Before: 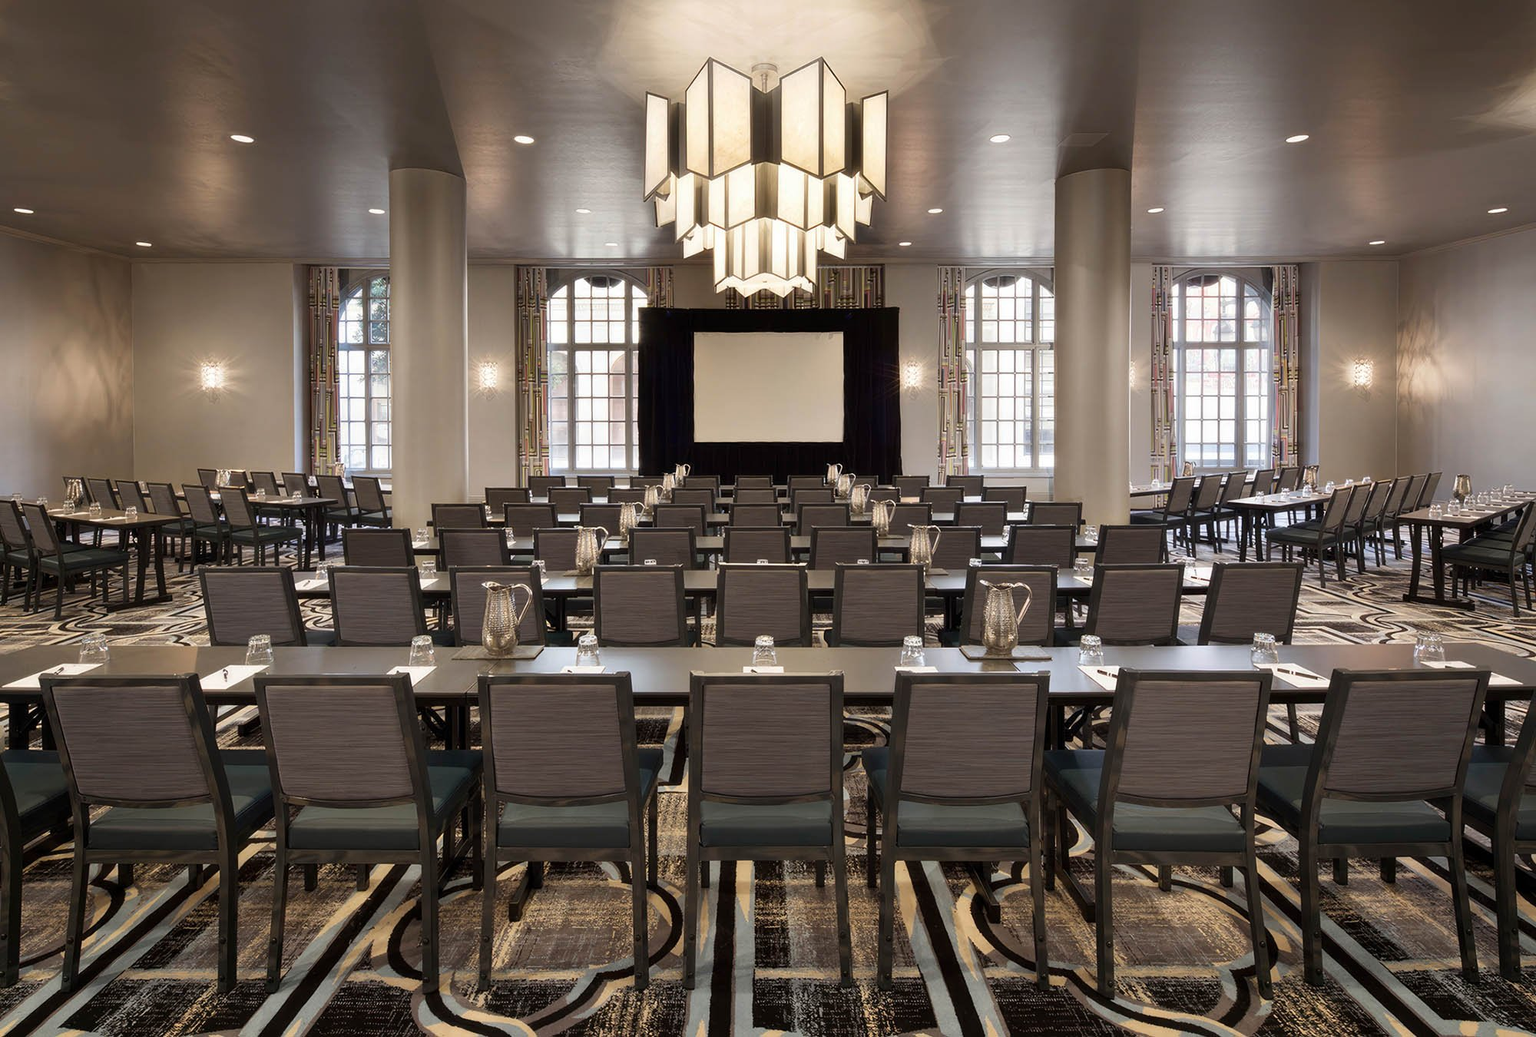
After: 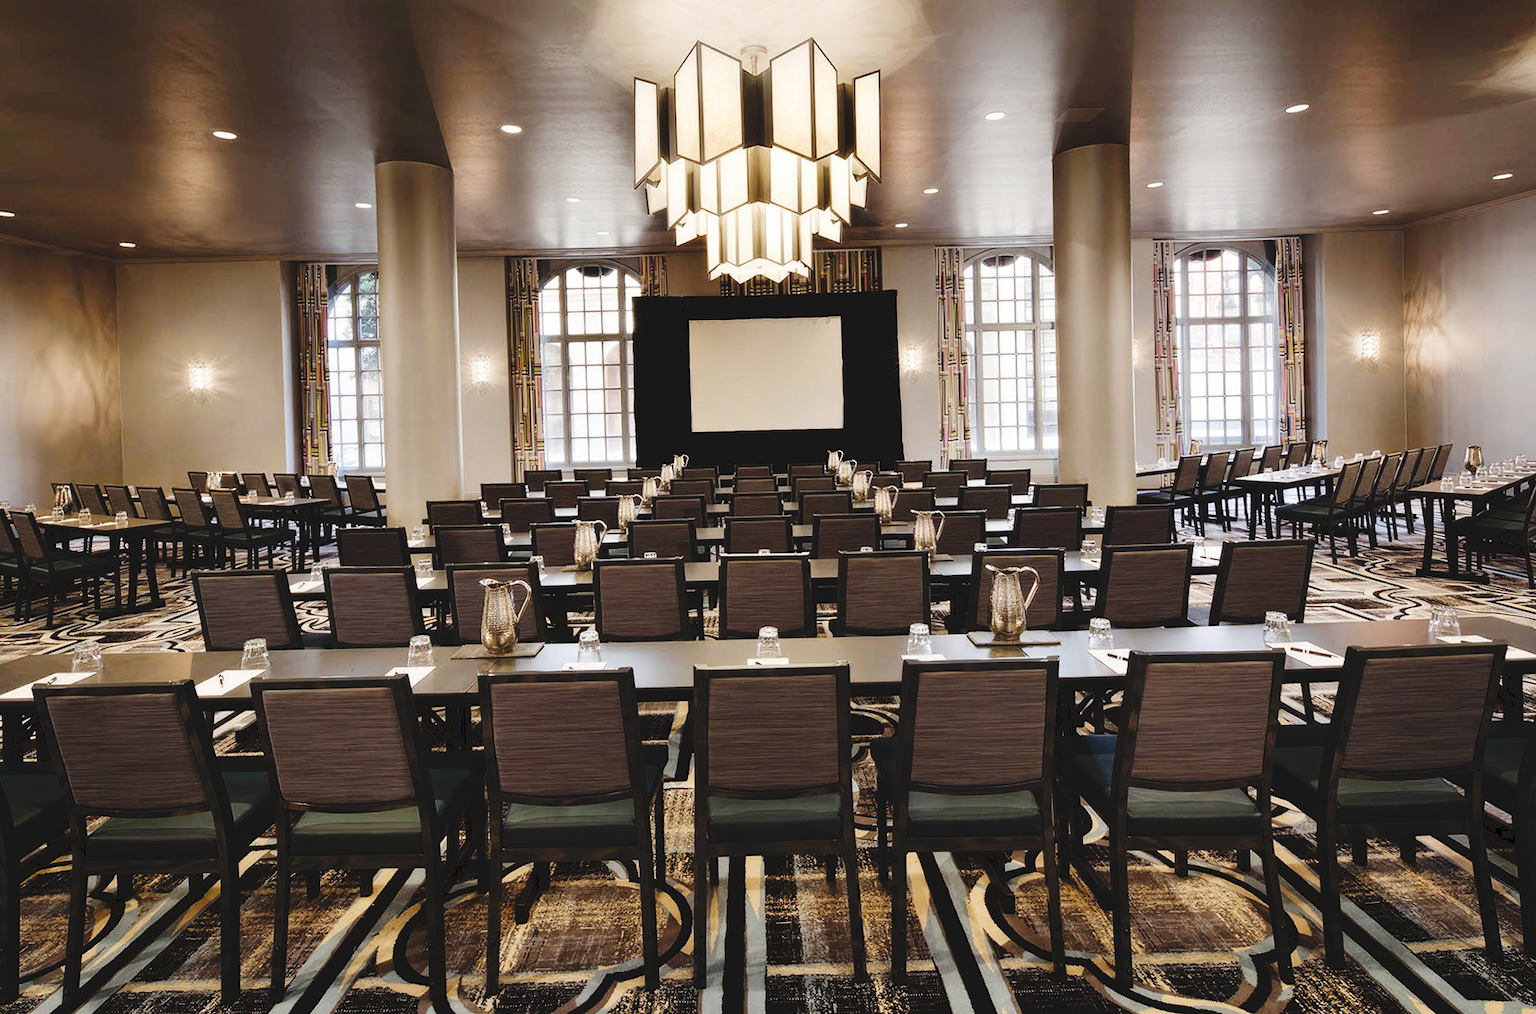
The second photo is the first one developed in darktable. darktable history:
tone curve: curves: ch0 [(0, 0) (0.003, 0.084) (0.011, 0.084) (0.025, 0.084) (0.044, 0.084) (0.069, 0.085) (0.1, 0.09) (0.136, 0.1) (0.177, 0.119) (0.224, 0.144) (0.277, 0.205) (0.335, 0.298) (0.399, 0.417) (0.468, 0.525) (0.543, 0.631) (0.623, 0.72) (0.709, 0.8) (0.801, 0.867) (0.898, 0.934) (1, 1)], preserve colors none
rotate and perspective: rotation -1.42°, crop left 0.016, crop right 0.984, crop top 0.035, crop bottom 0.965
